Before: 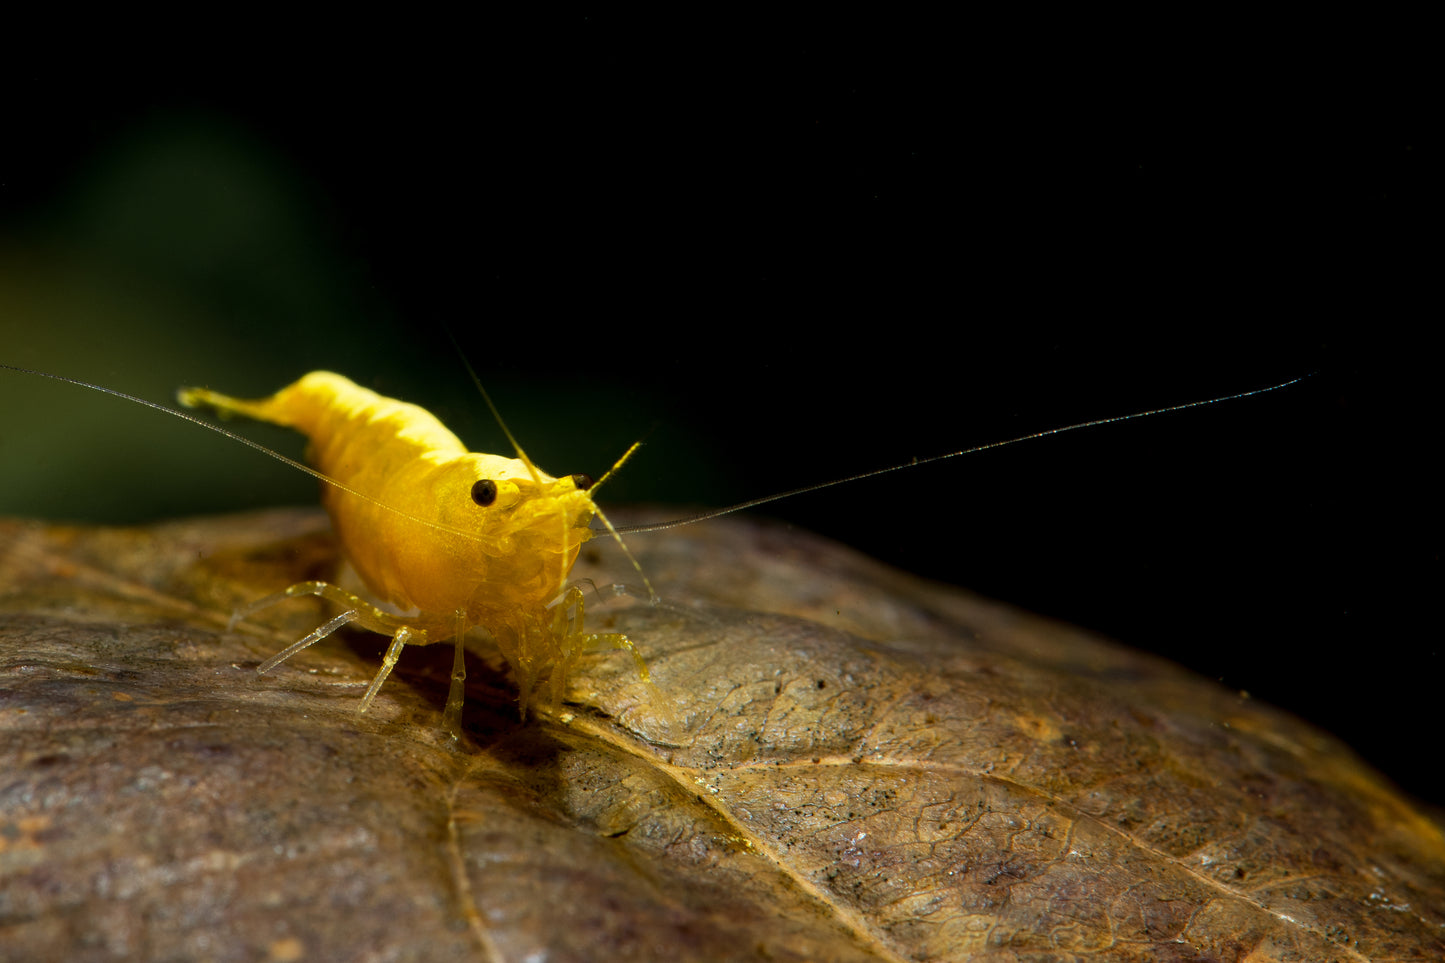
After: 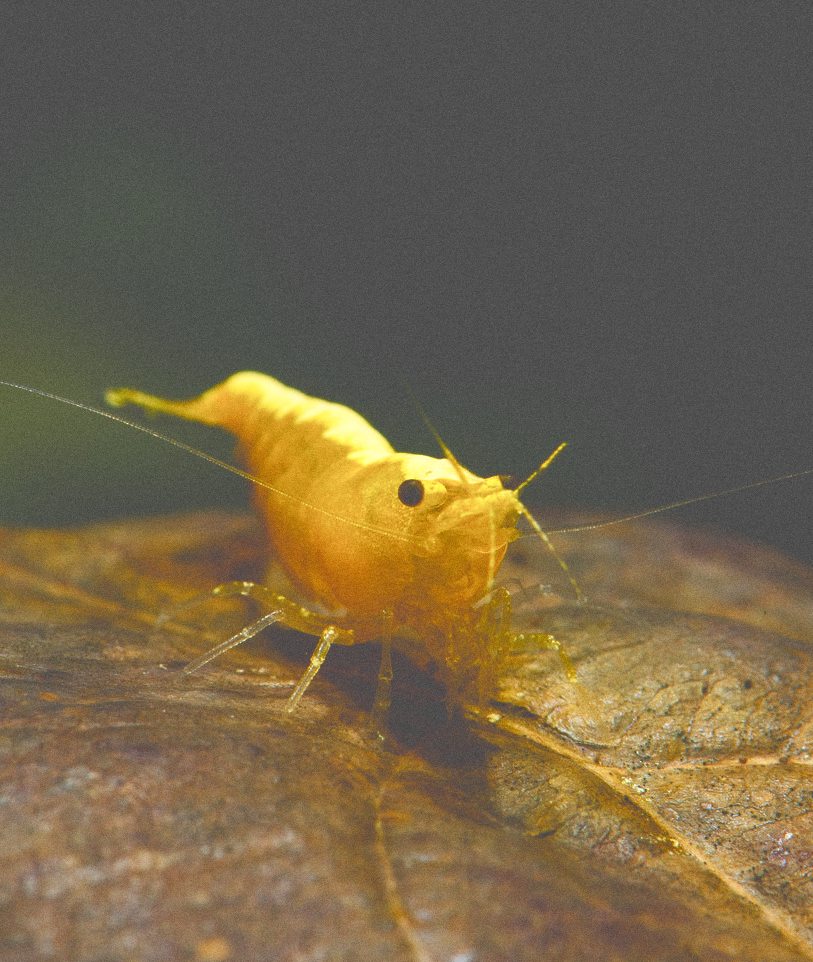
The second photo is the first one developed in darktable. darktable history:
exposure: black level correction -0.087, compensate highlight preservation false
local contrast: mode bilateral grid, contrast 20, coarseness 50, detail 120%, midtone range 0.2
crop: left 5.114%, right 38.589%
color balance rgb: perceptual saturation grading › global saturation 24.74%, perceptual saturation grading › highlights -51.22%, perceptual saturation grading › mid-tones 19.16%, perceptual saturation grading › shadows 60.98%, global vibrance 50%
grain: on, module defaults
